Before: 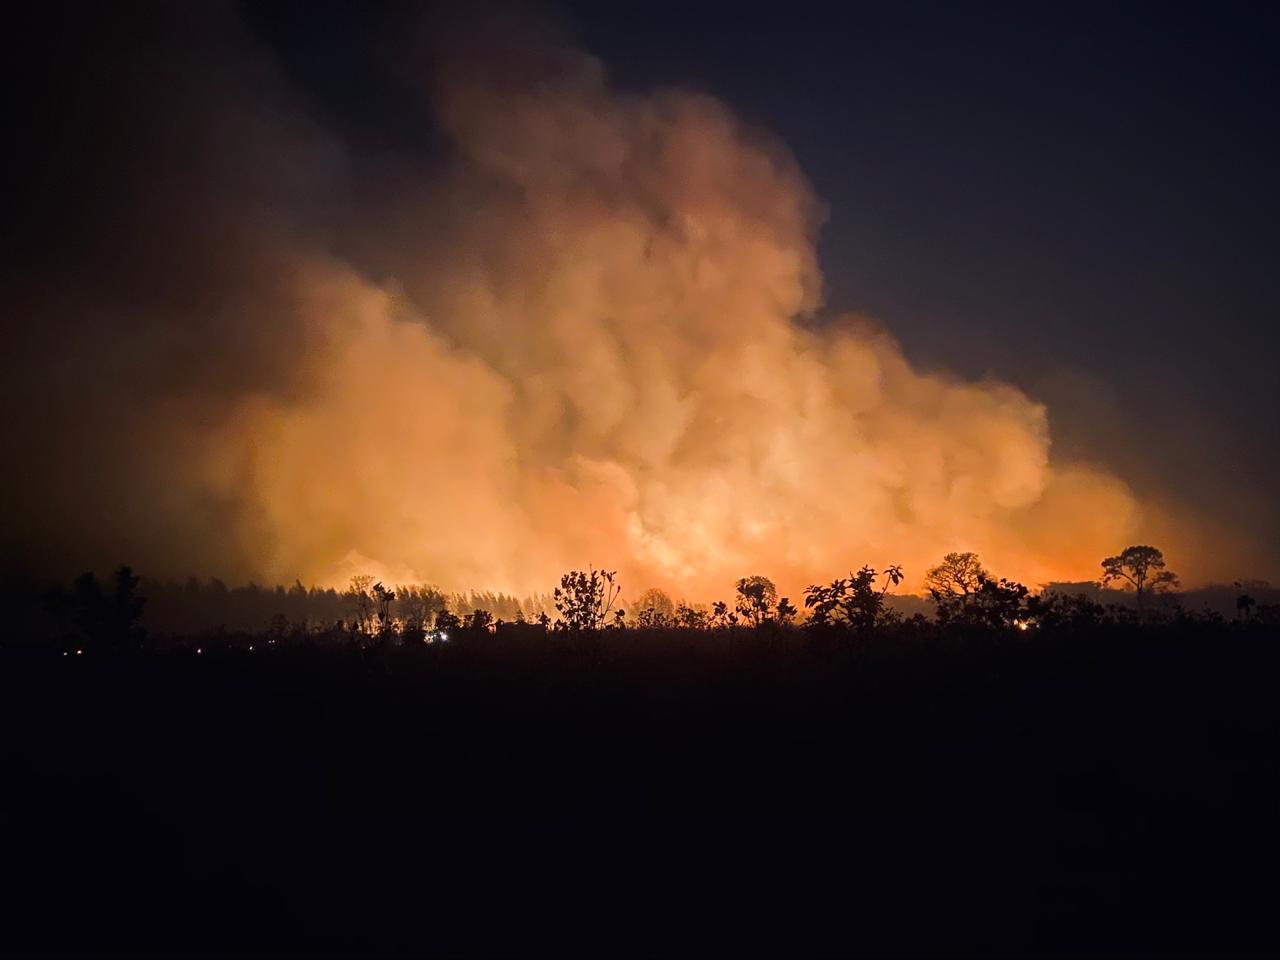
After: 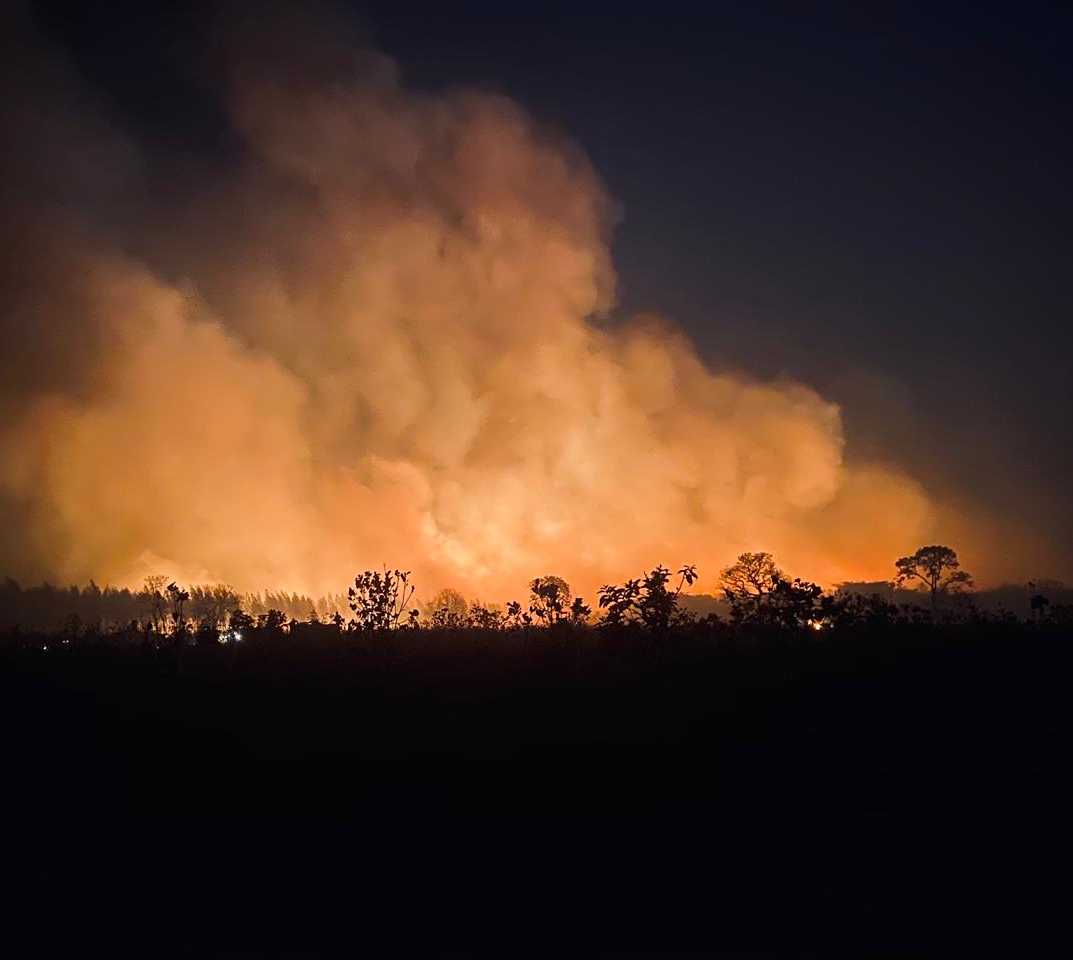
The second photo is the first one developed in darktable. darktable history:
sharpen: amount 0.2
crop: left 16.145%
